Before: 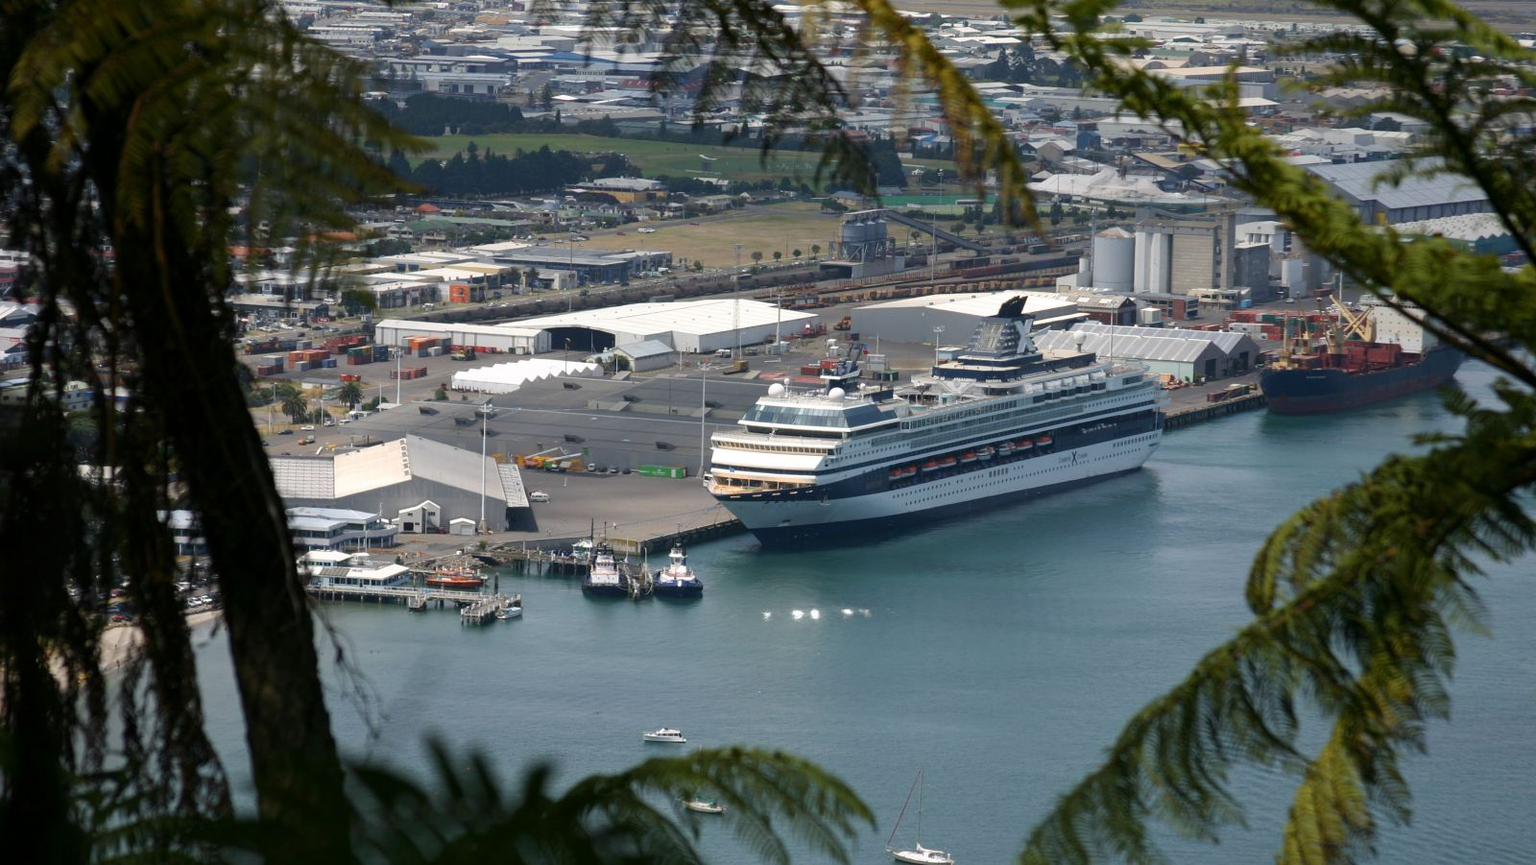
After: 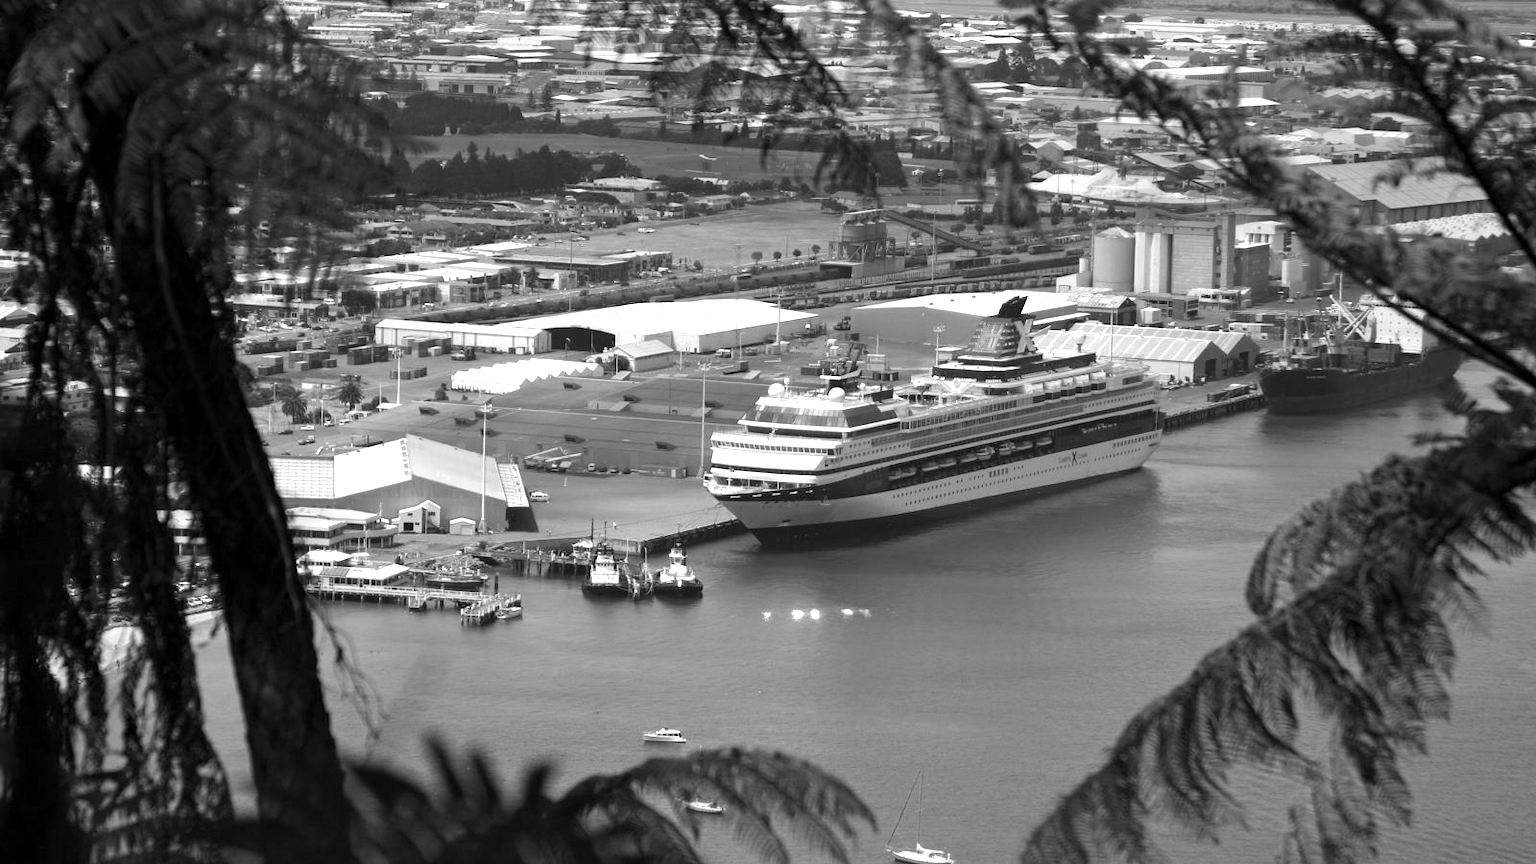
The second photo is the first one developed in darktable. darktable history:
color zones: curves: ch0 [(0, 0.5) (0.125, 0.4) (0.25, 0.5) (0.375, 0.4) (0.5, 0.4) (0.625, 0.35) (0.75, 0.35) (0.875, 0.5)]; ch1 [(0, 0.35) (0.125, 0.45) (0.25, 0.35) (0.375, 0.35) (0.5, 0.35) (0.625, 0.35) (0.75, 0.45) (0.875, 0.35)]; ch2 [(0, 0.6) (0.125, 0.5) (0.25, 0.5) (0.375, 0.6) (0.5, 0.6) (0.625, 0.5) (0.75, 0.5) (0.875, 0.5)]
contrast equalizer: octaves 7, y [[0.6 ×6], [0.55 ×6], [0 ×6], [0 ×6], [0 ×6]], mix 0.2
exposure: black level correction 0, exposure 0.7 EV, compensate exposure bias true, compensate highlight preservation false
monochrome: a -6.99, b 35.61, size 1.4
